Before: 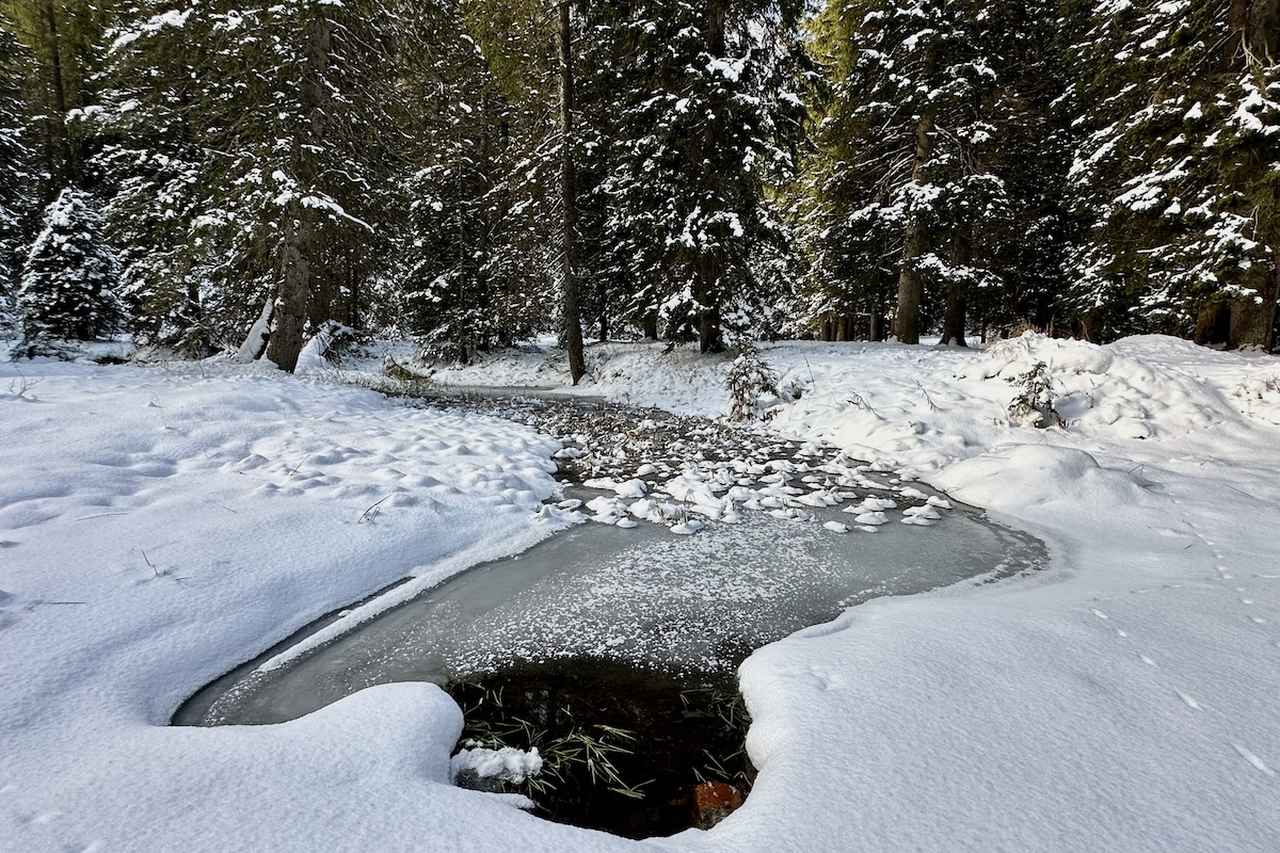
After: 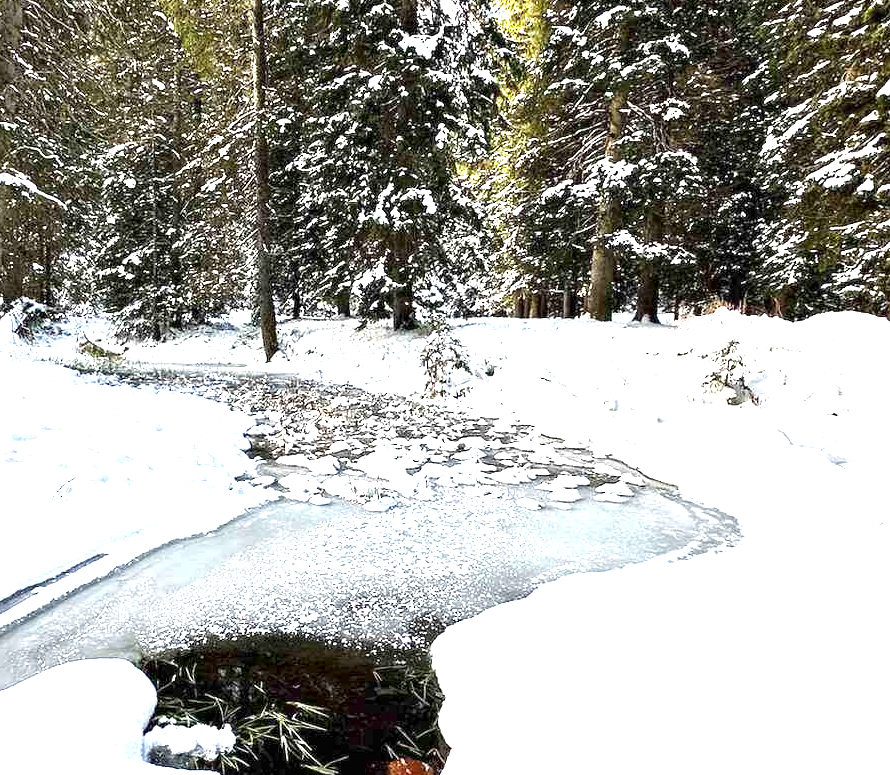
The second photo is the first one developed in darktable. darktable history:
crop and rotate: left 24.034%, top 2.838%, right 6.406%, bottom 6.299%
exposure: exposure 2.003 EV, compensate highlight preservation false
